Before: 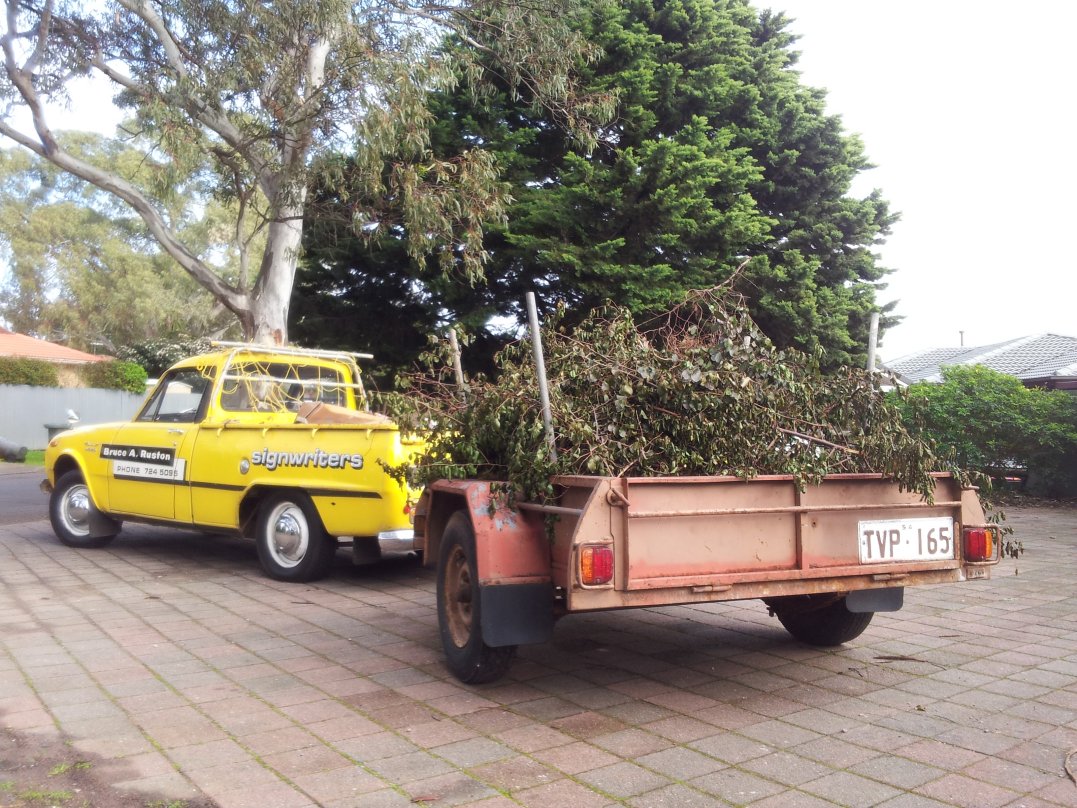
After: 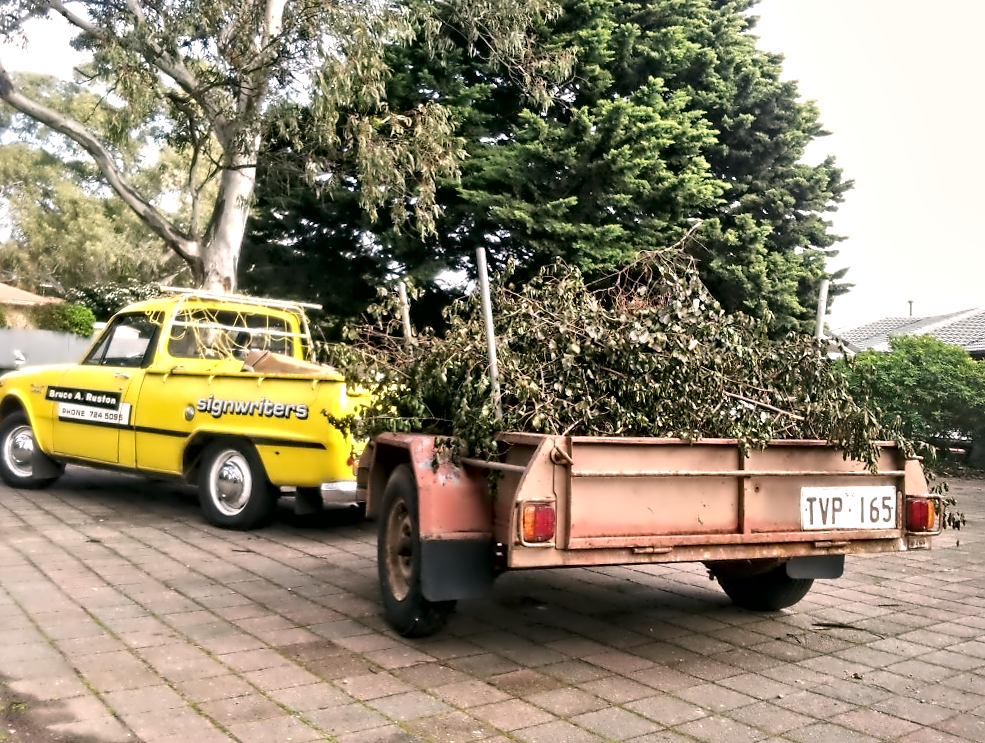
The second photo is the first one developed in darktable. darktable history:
local contrast: mode bilateral grid, contrast 19, coarseness 50, detail 178%, midtone range 0.2
exposure: black level correction 0.001, compensate highlight preservation false
crop and rotate: angle -1.86°, left 3.079%, top 3.619%, right 1.468%, bottom 0.466%
color correction: highlights a* 4.58, highlights b* 4.97, shadows a* -7.49, shadows b* 4.76
contrast equalizer: octaves 7, y [[0.5, 0.542, 0.583, 0.625, 0.667, 0.708], [0.5 ×6], [0.5 ×6], [0, 0.033, 0.067, 0.1, 0.133, 0.167], [0, 0.05, 0.1, 0.15, 0.2, 0.25]]
